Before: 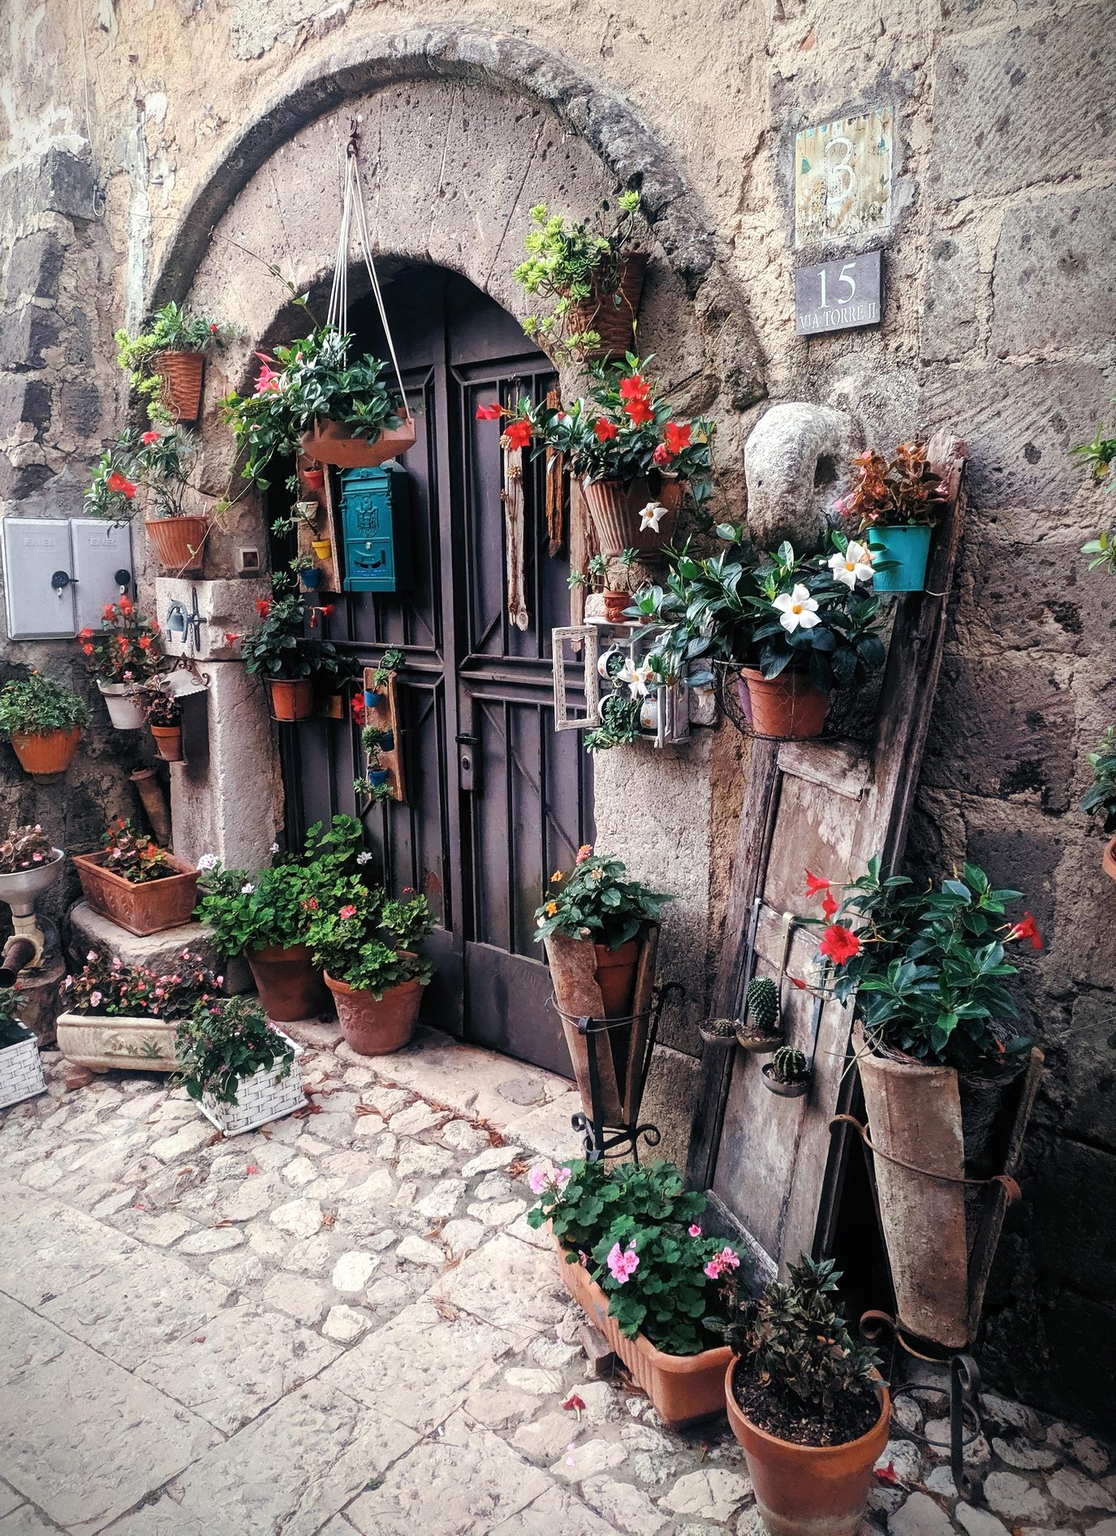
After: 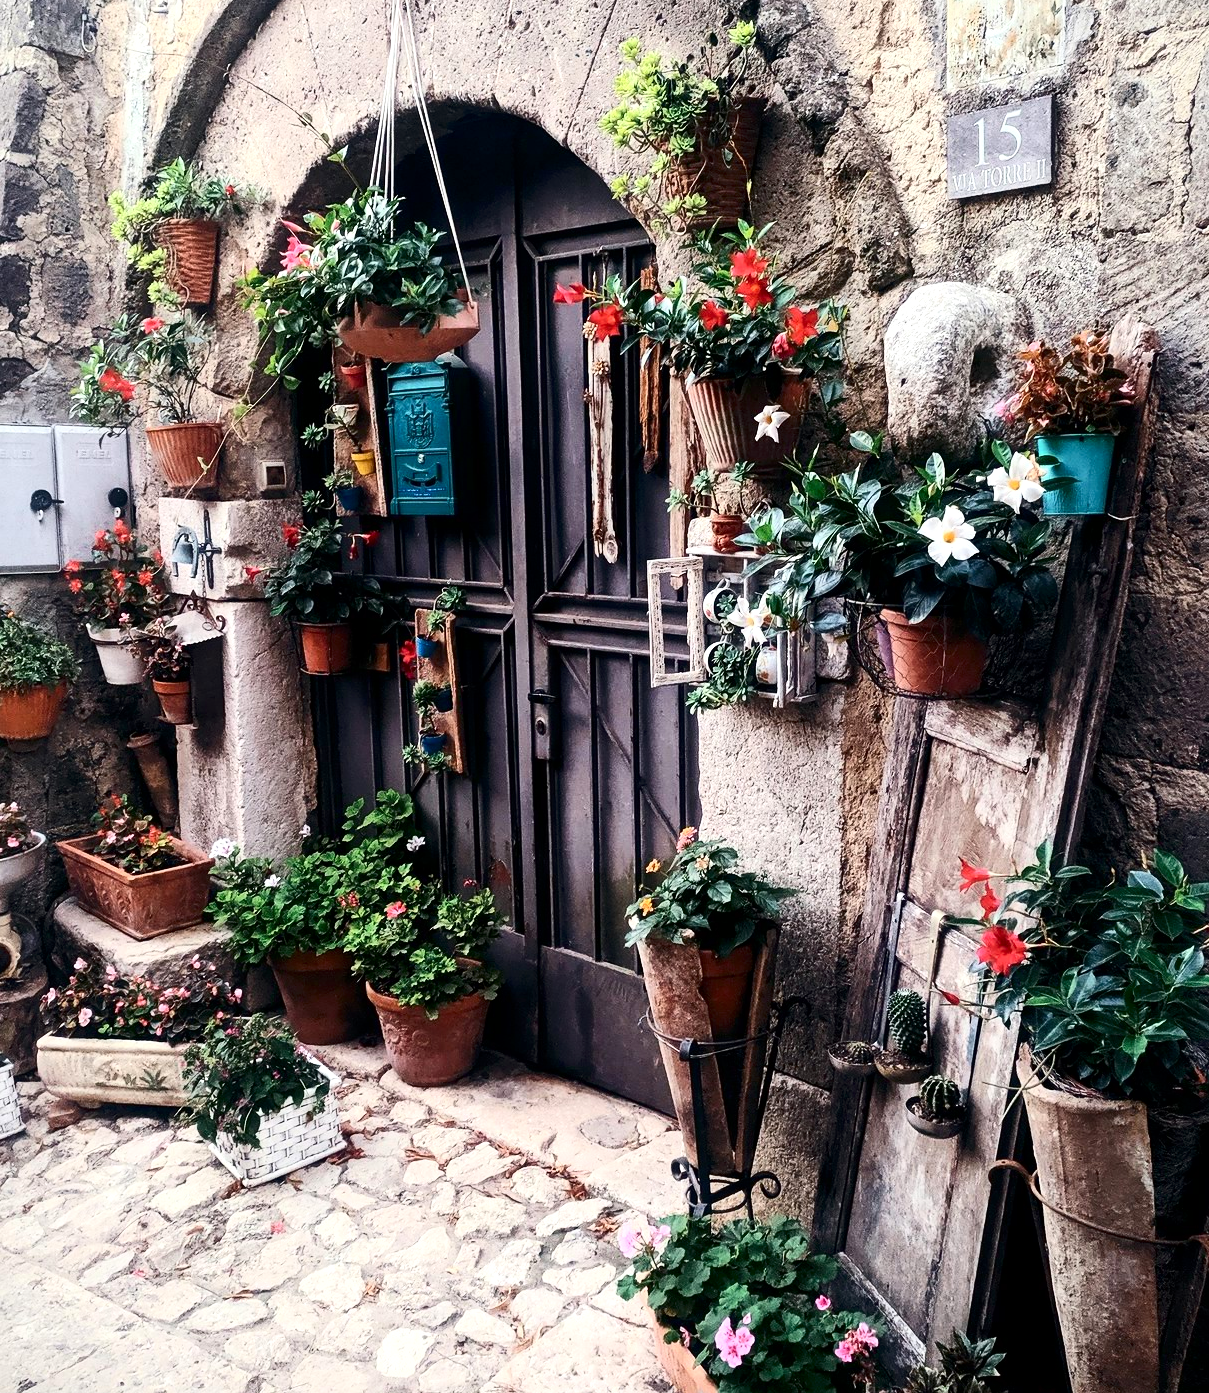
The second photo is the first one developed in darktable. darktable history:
crop and rotate: left 2.425%, top 11.305%, right 9.6%, bottom 15.08%
exposure: black level correction 0.002, exposure 0.15 EV, compensate highlight preservation false
contrast brightness saturation: contrast 0.28
